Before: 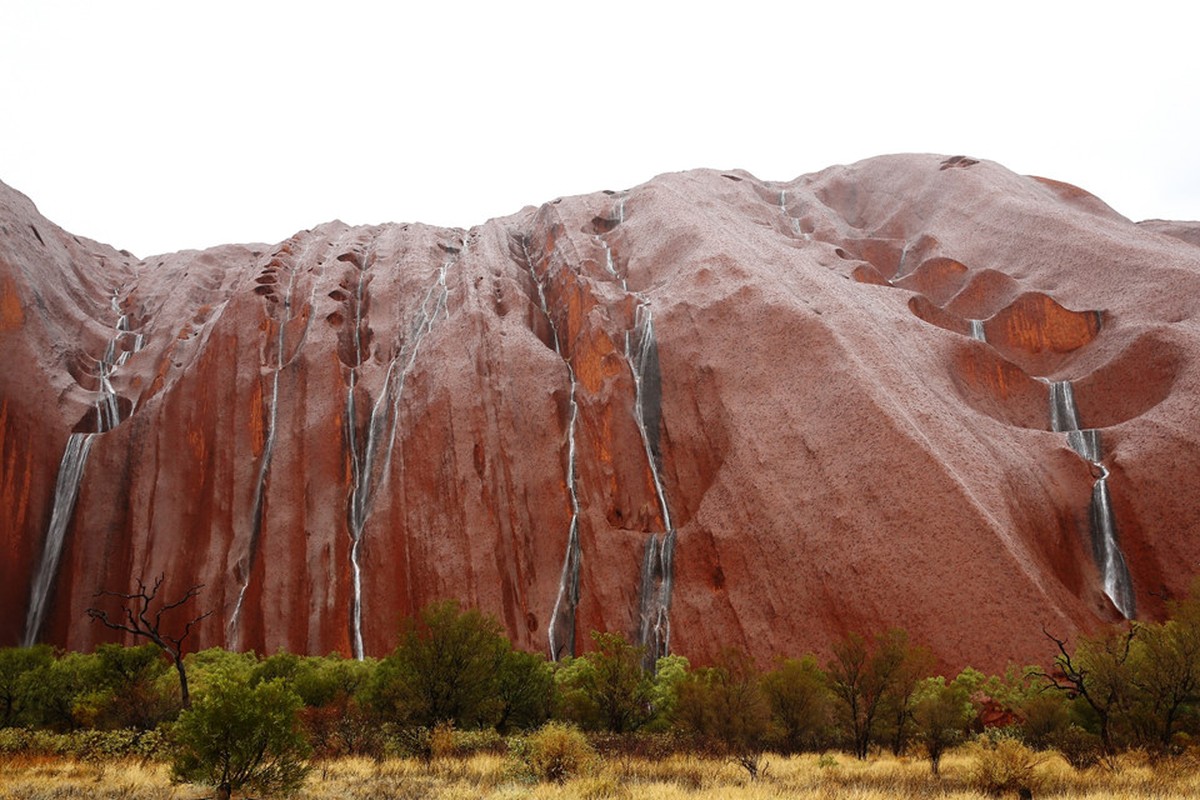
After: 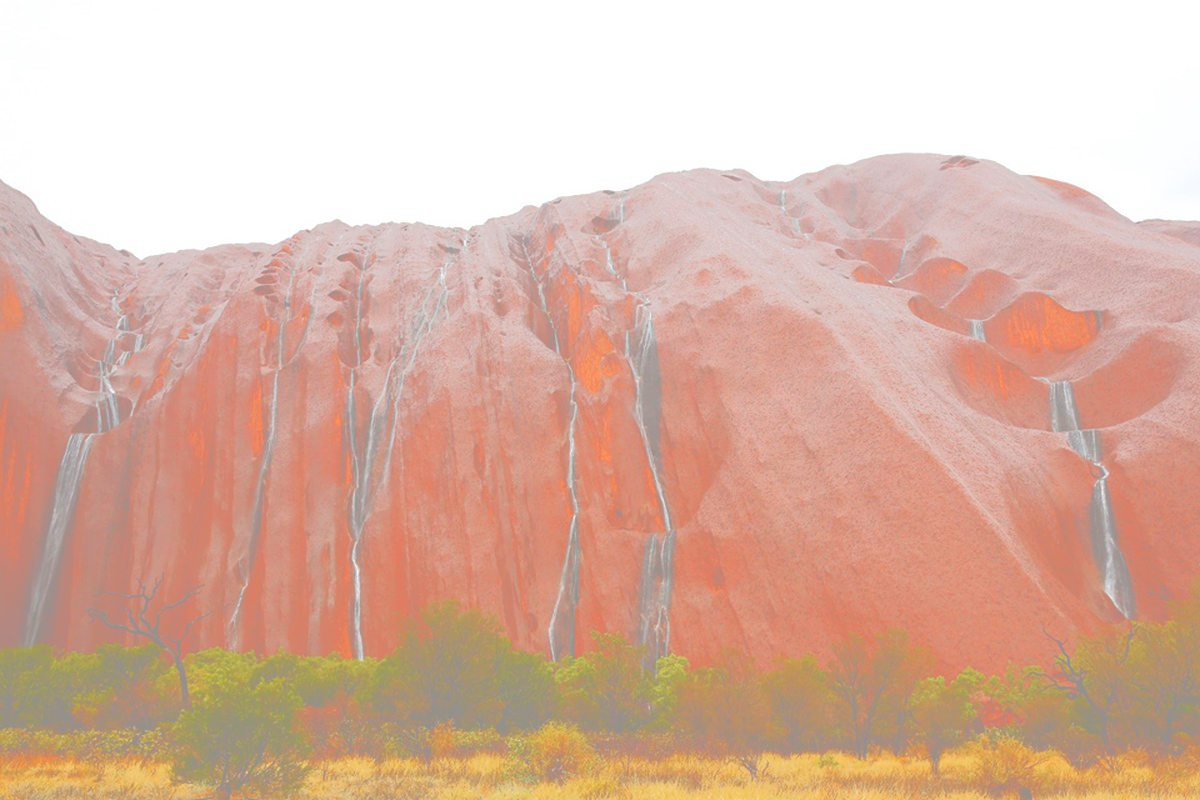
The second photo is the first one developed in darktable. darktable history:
contrast brightness saturation: contrast 0.1, brightness 0.29, saturation 0.135
color correction: highlights a* -0.186, highlights b* -0.08
tone curve: curves: ch0 [(0, 0) (0.003, 0.6) (0.011, 0.6) (0.025, 0.601) (0.044, 0.601) (0.069, 0.601) (0.1, 0.601) (0.136, 0.602) (0.177, 0.605) (0.224, 0.609) (0.277, 0.615) (0.335, 0.625) (0.399, 0.633) (0.468, 0.654) (0.543, 0.676) (0.623, 0.71) (0.709, 0.753) (0.801, 0.802) (0.898, 0.85) (1, 1)], color space Lab, independent channels, preserve colors none
